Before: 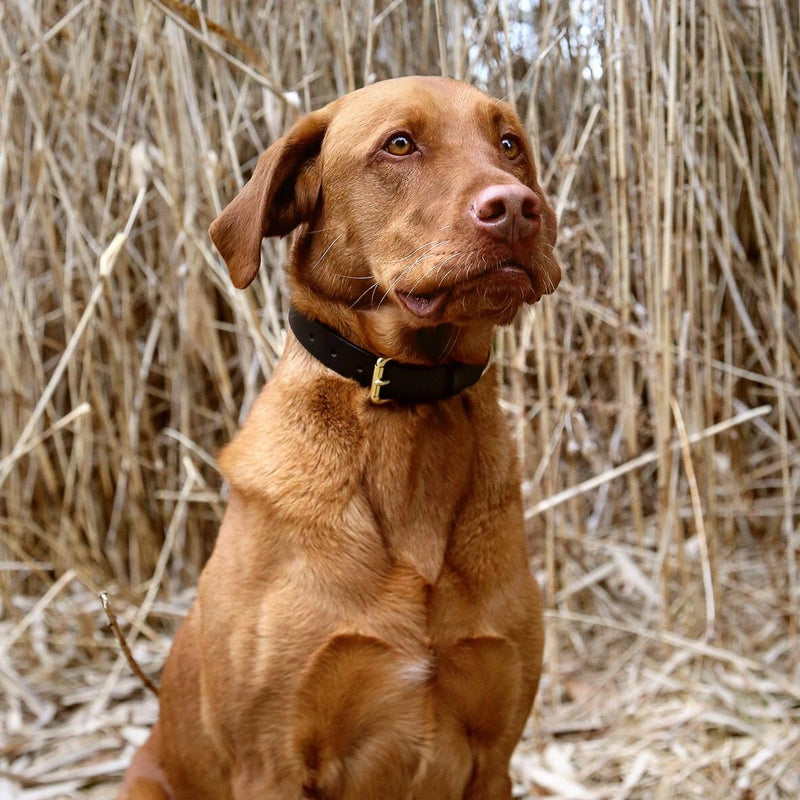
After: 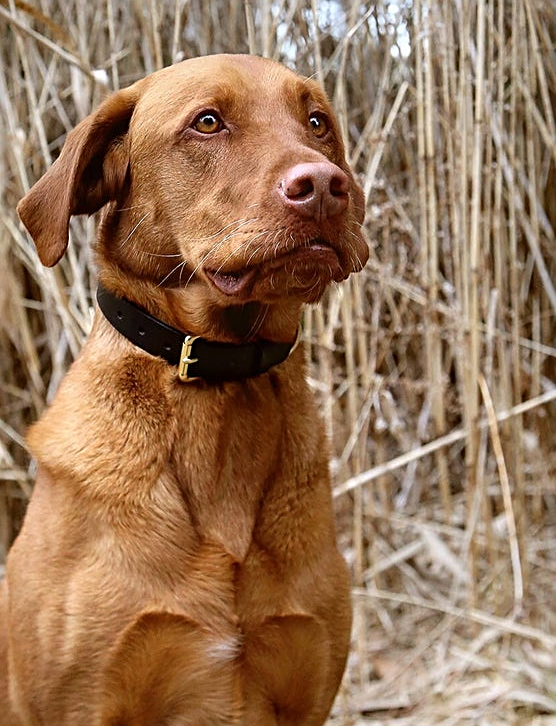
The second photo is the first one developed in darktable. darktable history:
sharpen: on, module defaults
crop and rotate: left 24.034%, top 2.838%, right 6.406%, bottom 6.299%
